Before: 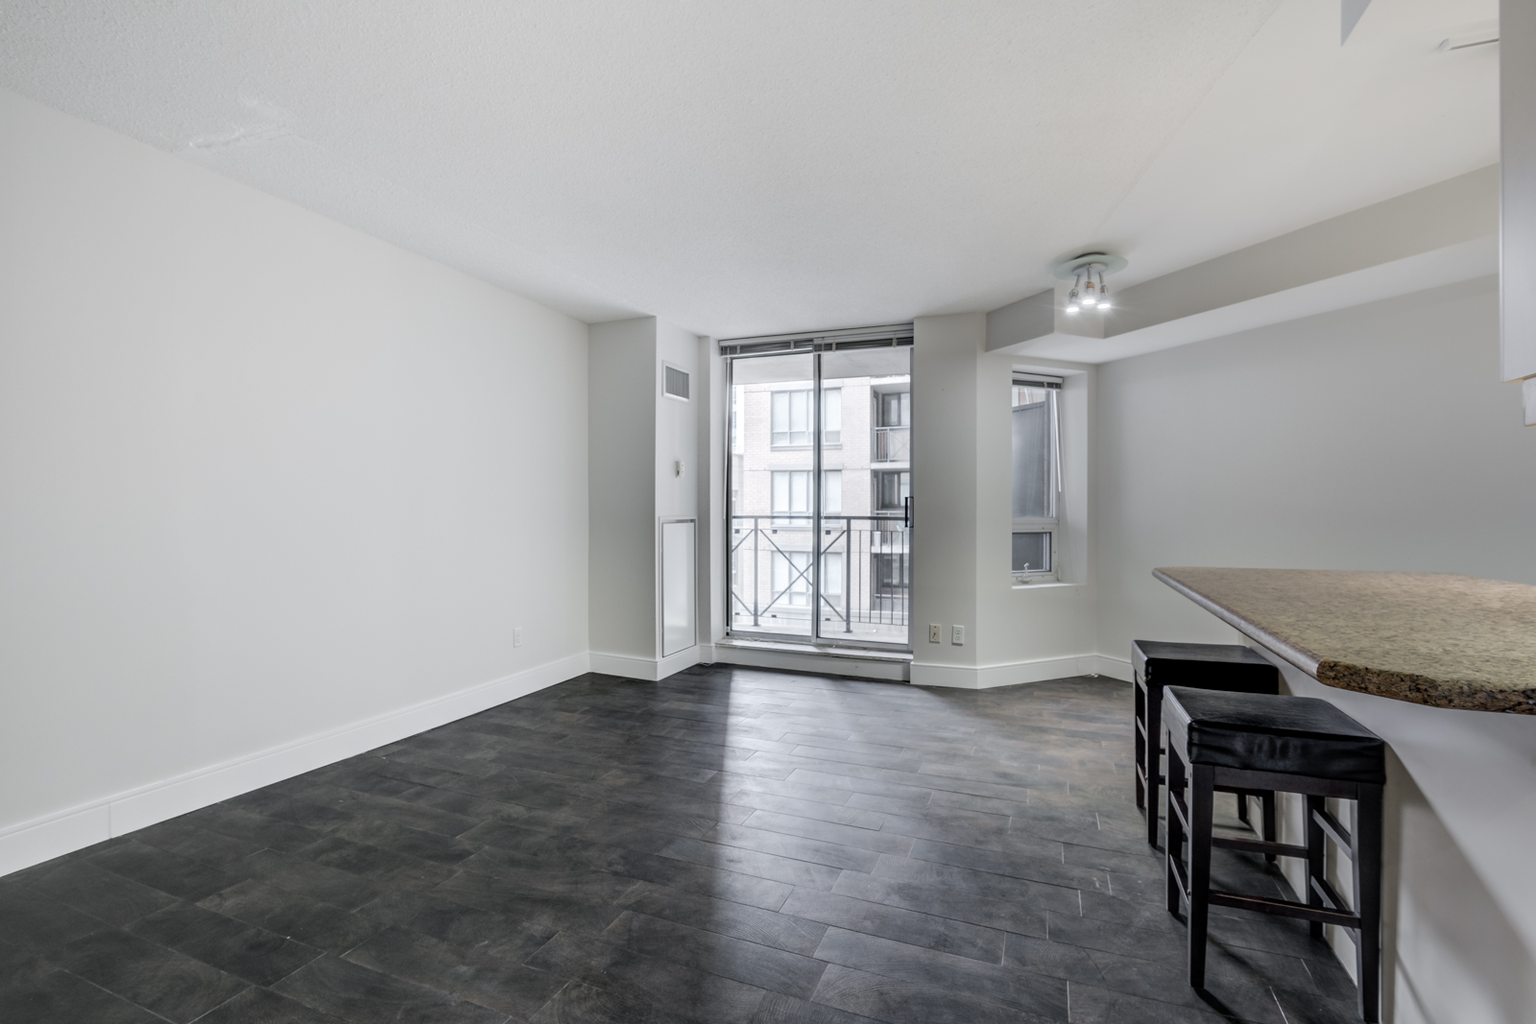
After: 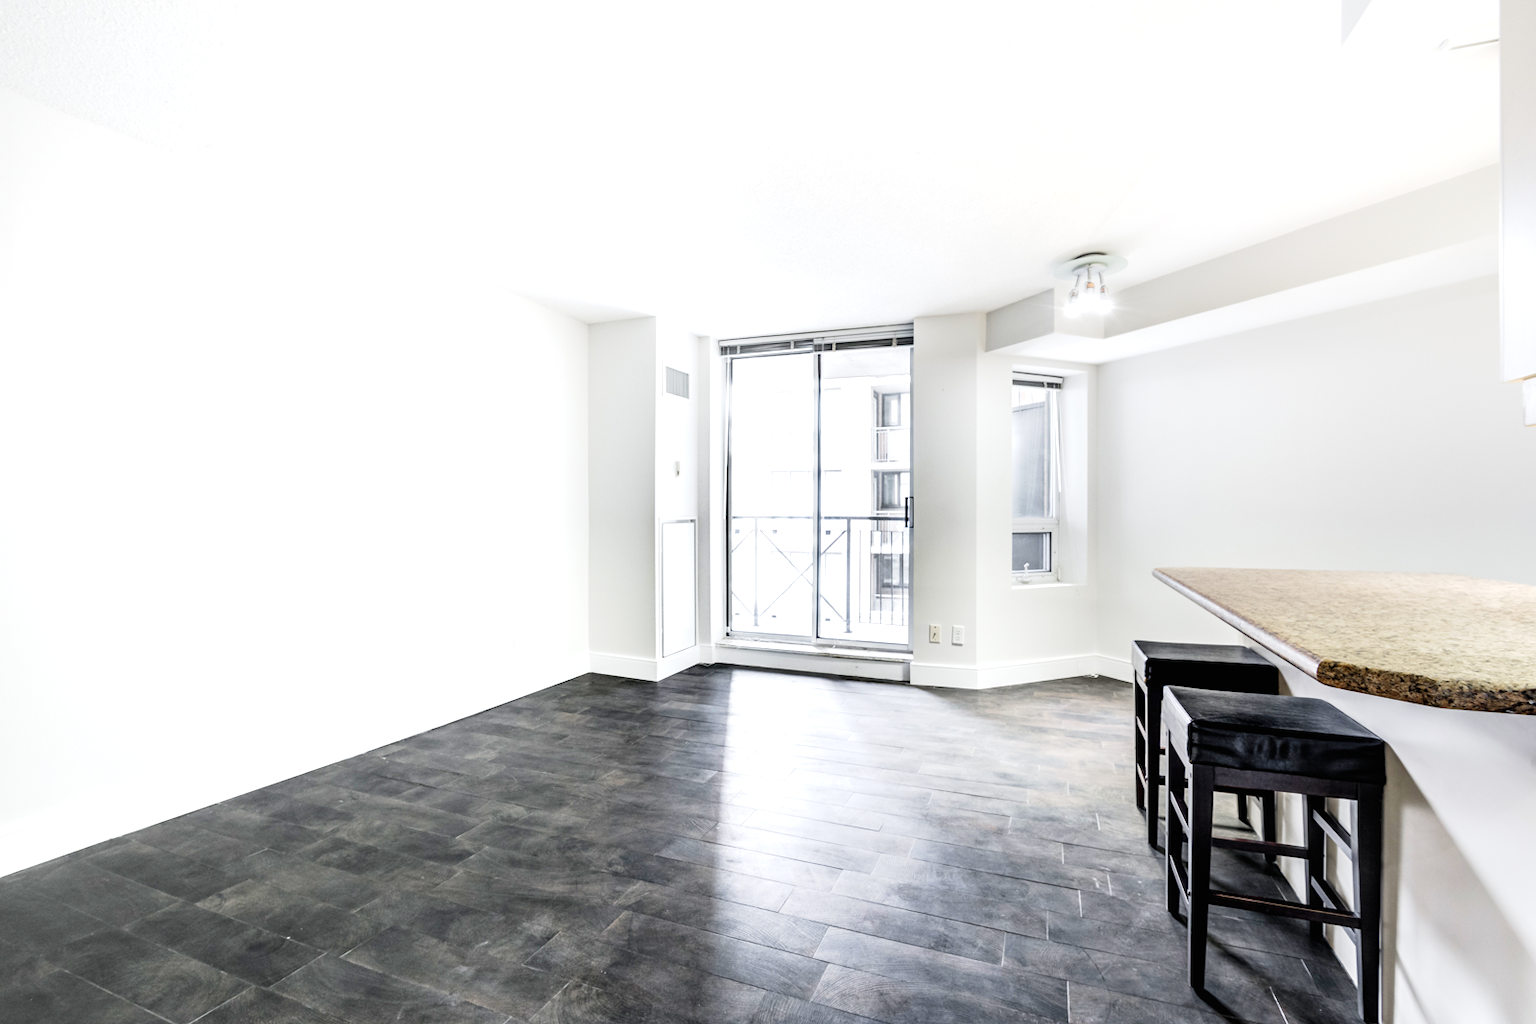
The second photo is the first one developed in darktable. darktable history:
tone curve: curves: ch0 [(0, 0.006) (0.046, 0.011) (0.13, 0.062) (0.338, 0.327) (0.494, 0.55) (0.728, 0.835) (1, 1)]; ch1 [(0, 0) (0.346, 0.324) (0.45, 0.431) (0.5, 0.5) (0.522, 0.517) (0.55, 0.57) (1, 1)]; ch2 [(0, 0) (0.453, 0.418) (0.5, 0.5) (0.526, 0.524) (0.554, 0.598) (0.622, 0.679) (0.707, 0.761) (1, 1)], preserve colors none
exposure: black level correction 0, exposure 1 EV, compensate highlight preservation false
